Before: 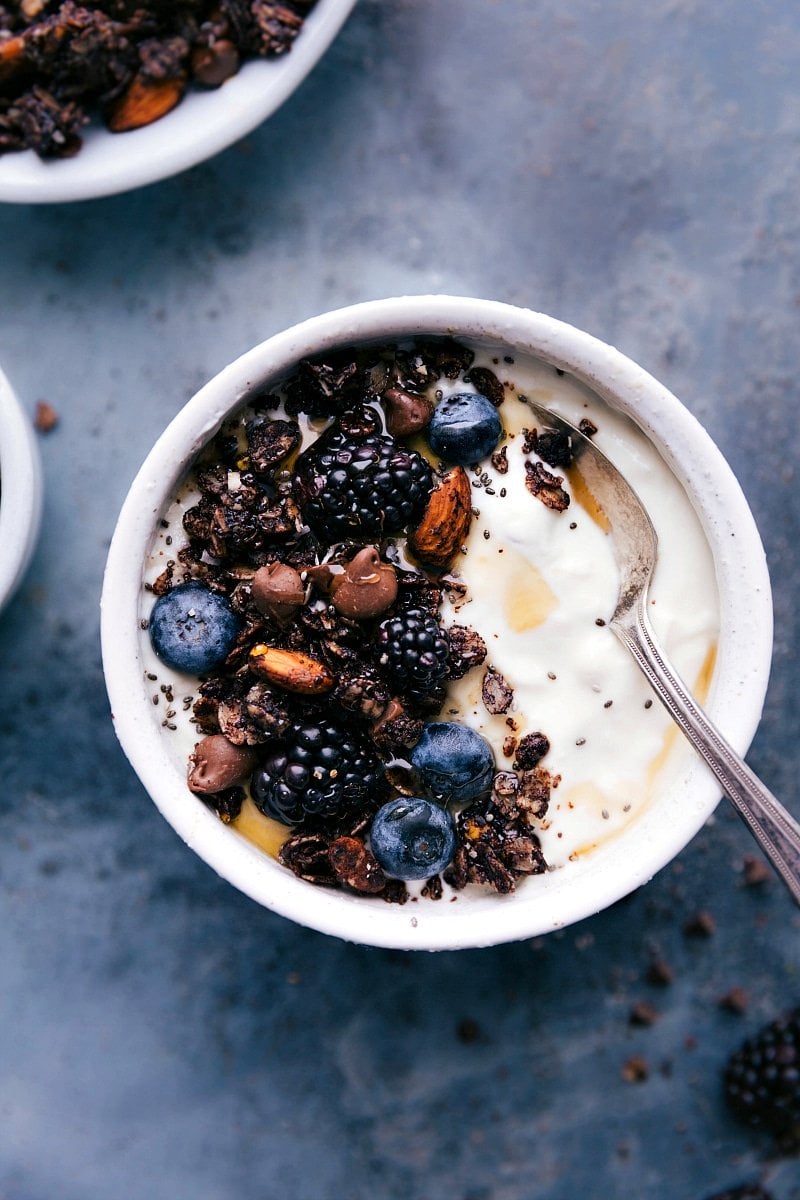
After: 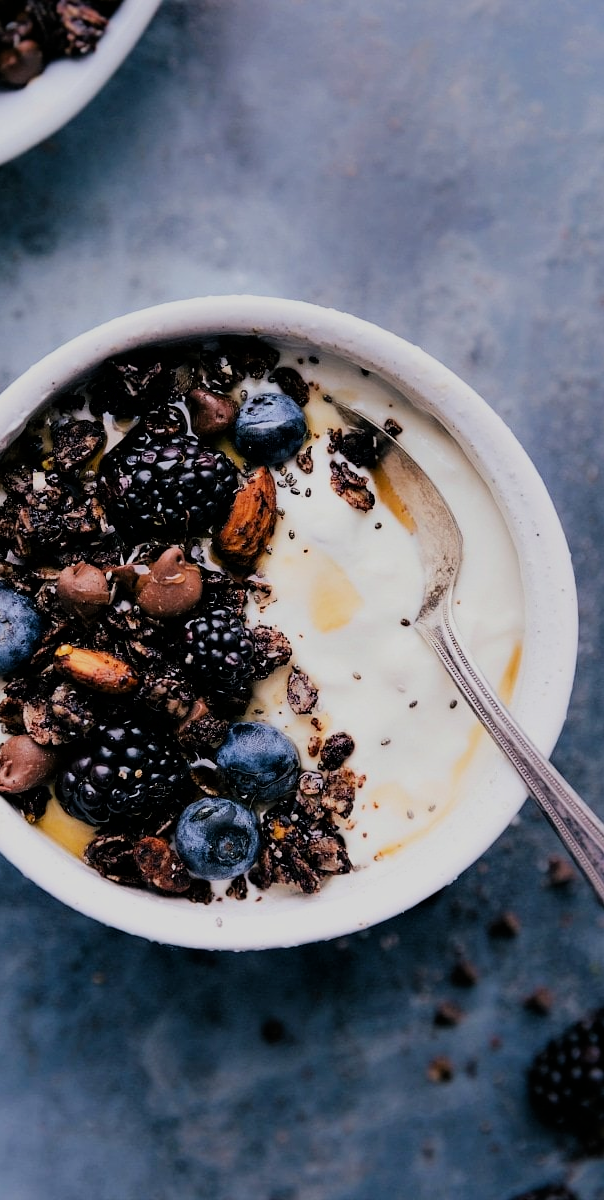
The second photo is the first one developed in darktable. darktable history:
crop and rotate: left 24.482%
filmic rgb: black relative exposure -7.65 EV, white relative exposure 4.56 EV, hardness 3.61, color science v6 (2022)
color calibration: illuminant same as pipeline (D50), adaptation XYZ, x 0.346, y 0.358, temperature 5005.19 K
